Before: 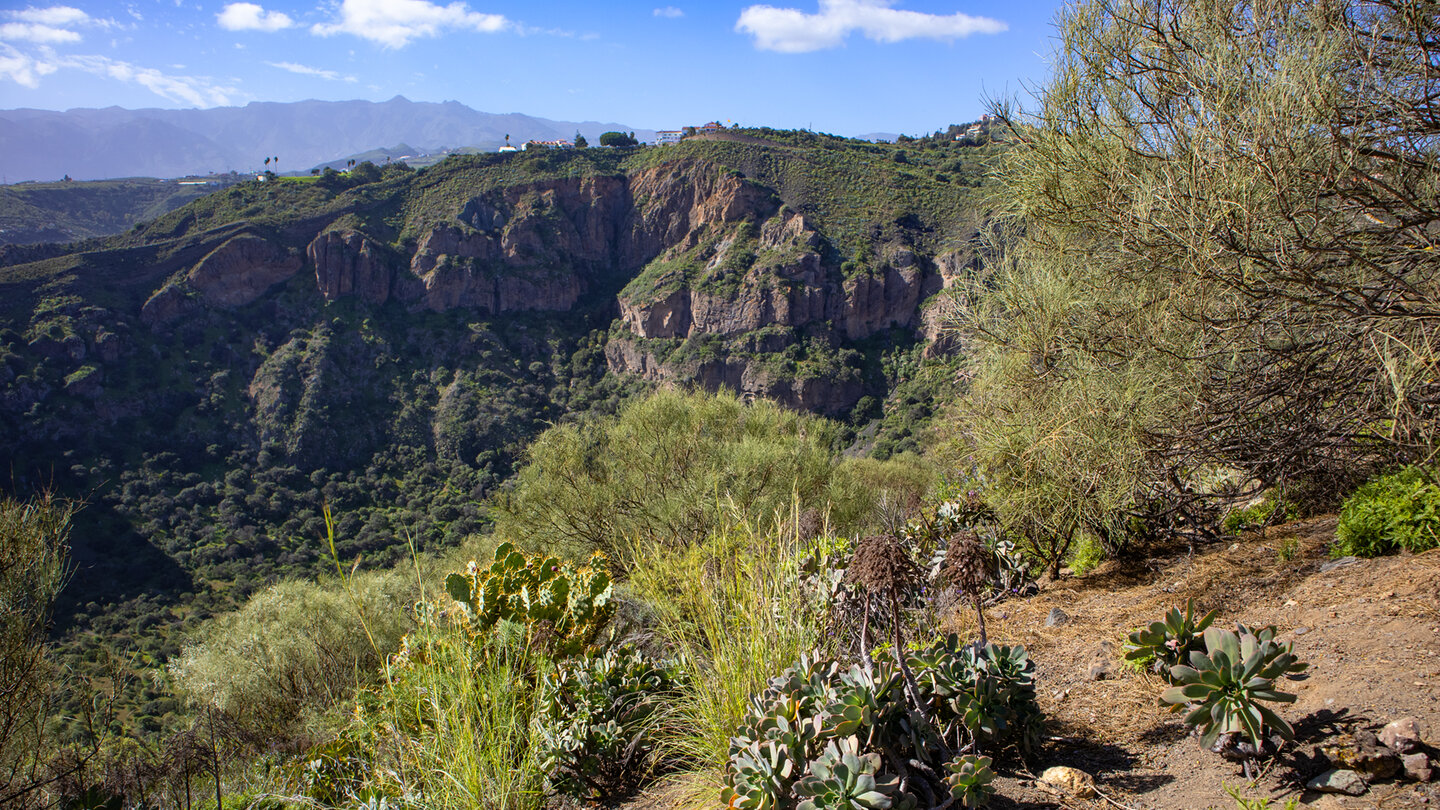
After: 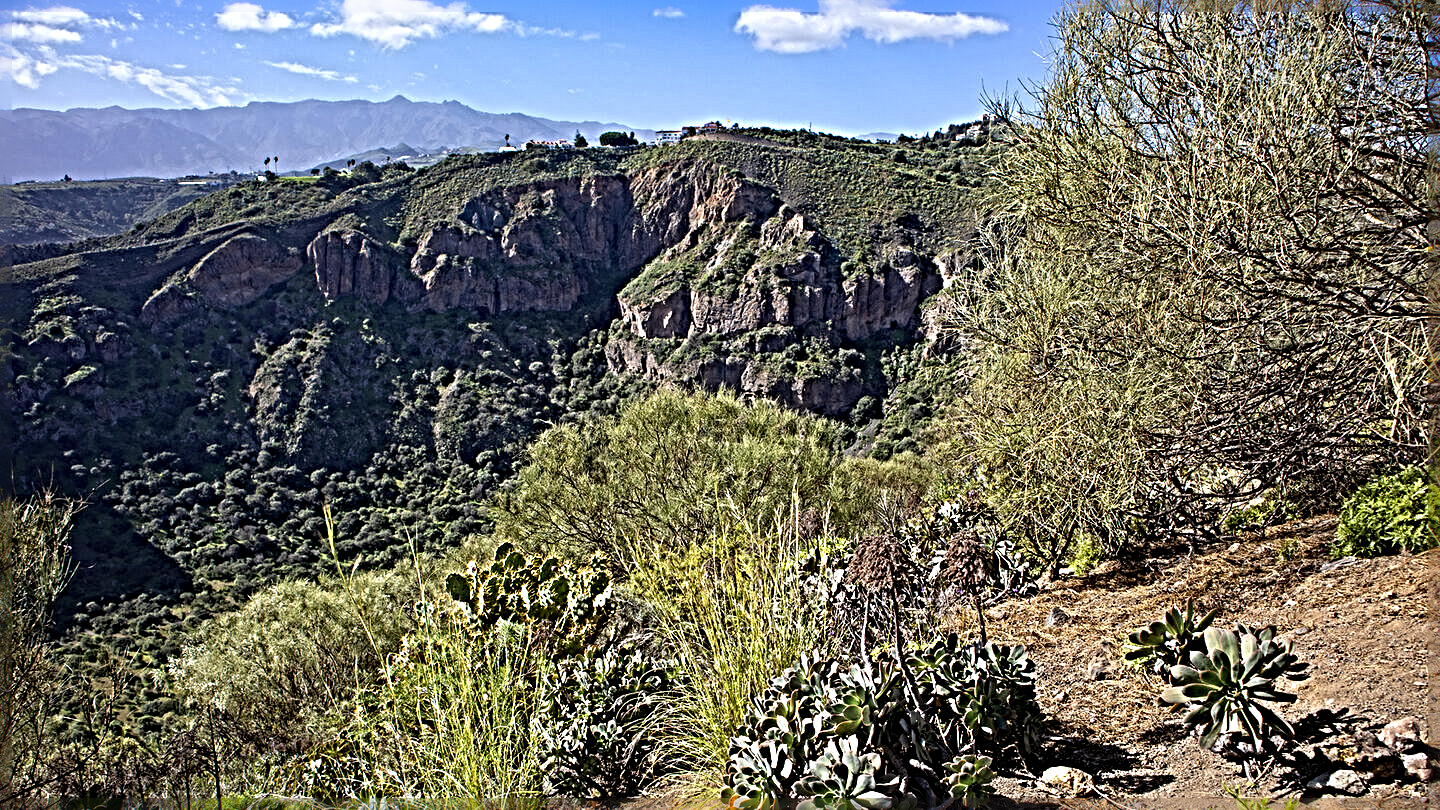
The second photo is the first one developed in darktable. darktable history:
sharpen: radius 6.277, amount 1.783, threshold 0.033
